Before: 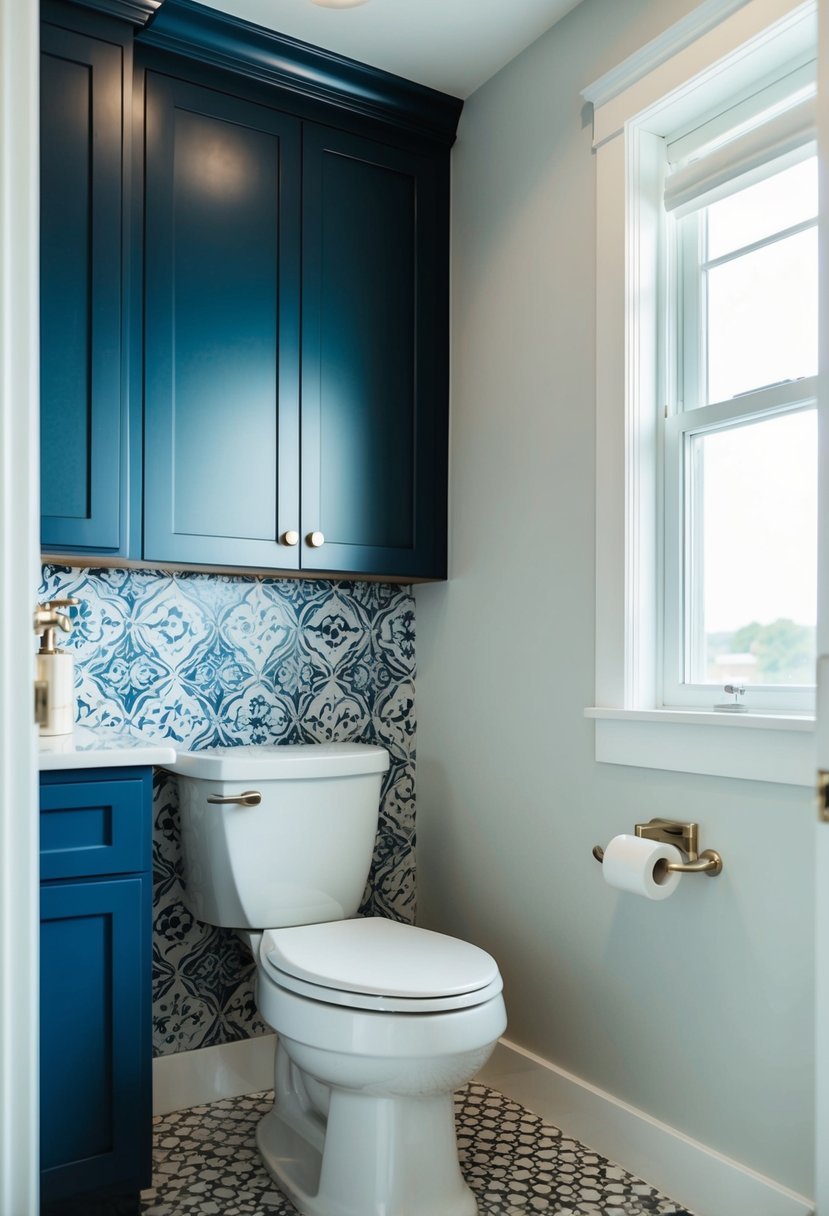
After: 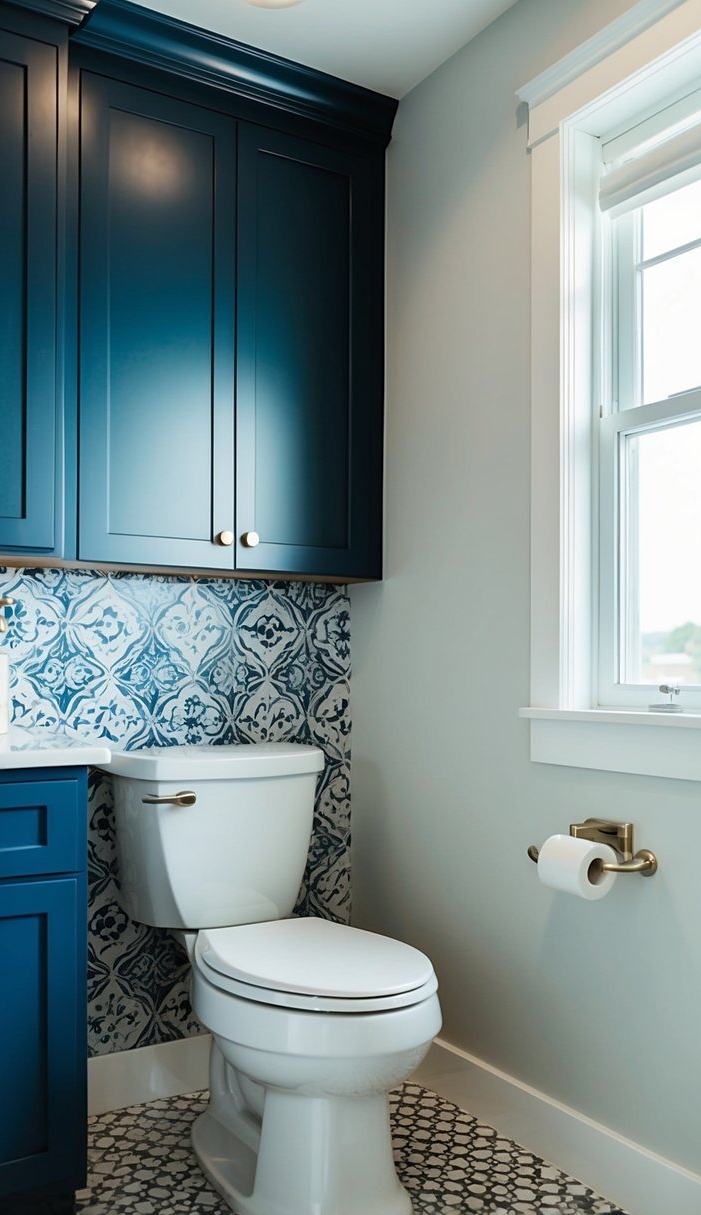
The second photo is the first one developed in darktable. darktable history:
sharpen: amount 0.214
crop: left 7.949%, right 7.413%
